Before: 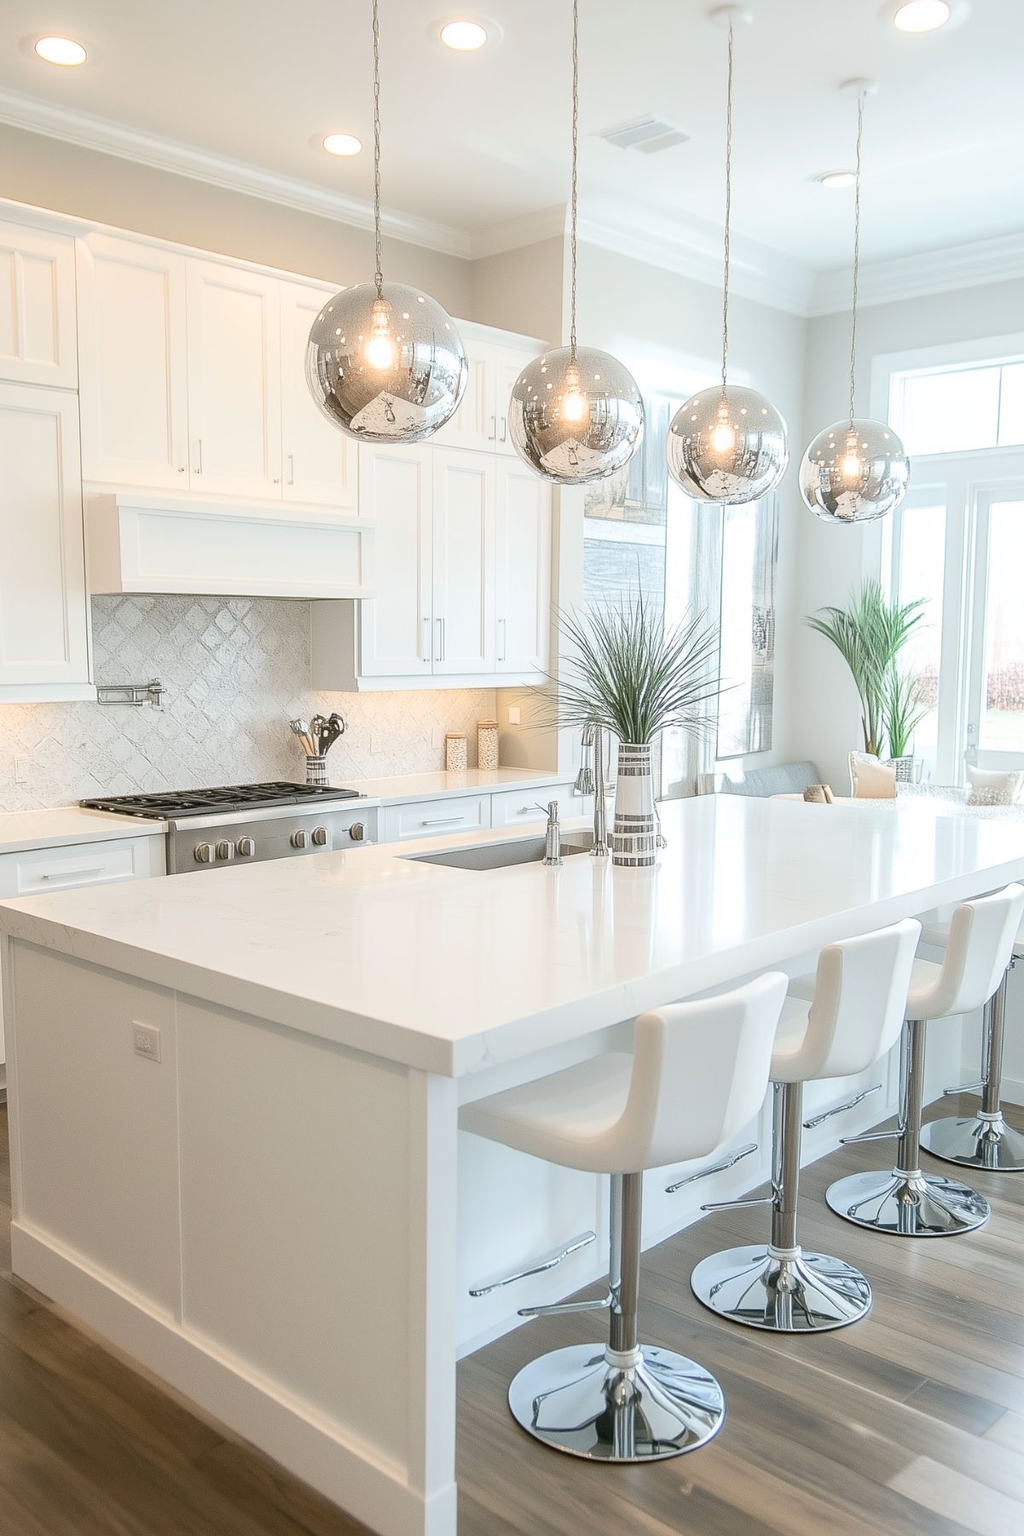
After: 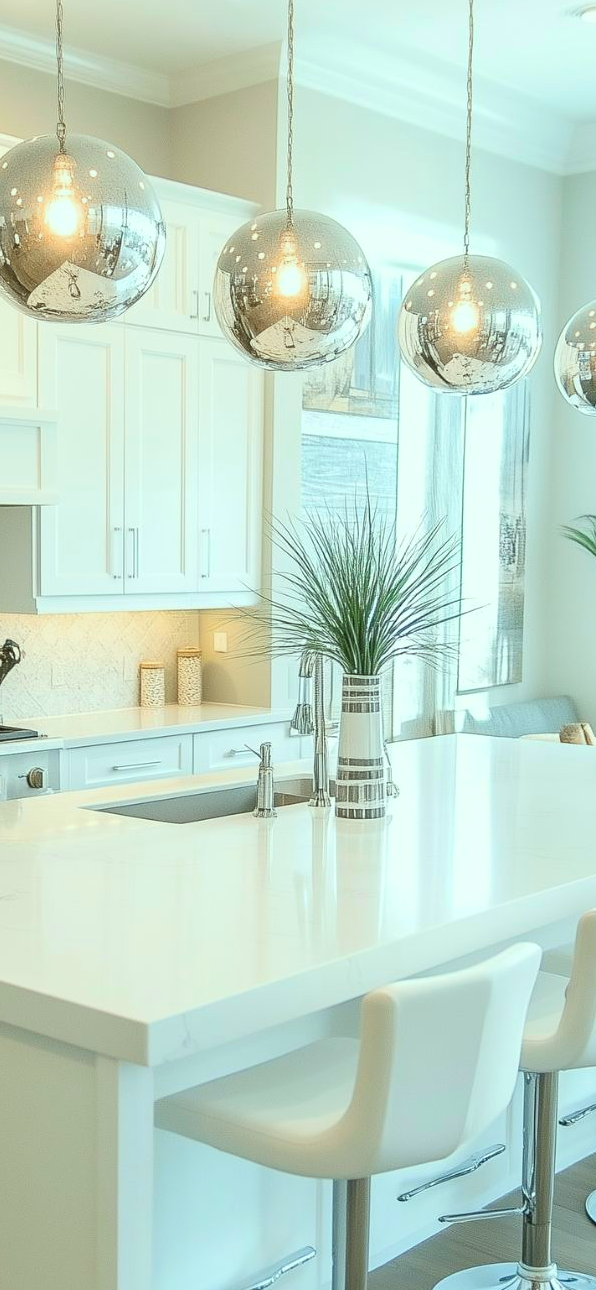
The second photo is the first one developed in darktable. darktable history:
crop: left 31.965%, top 10.958%, right 18.395%, bottom 17.385%
color correction: highlights a* -7.58, highlights b* 1.32, shadows a* -3.53, saturation 1.38
